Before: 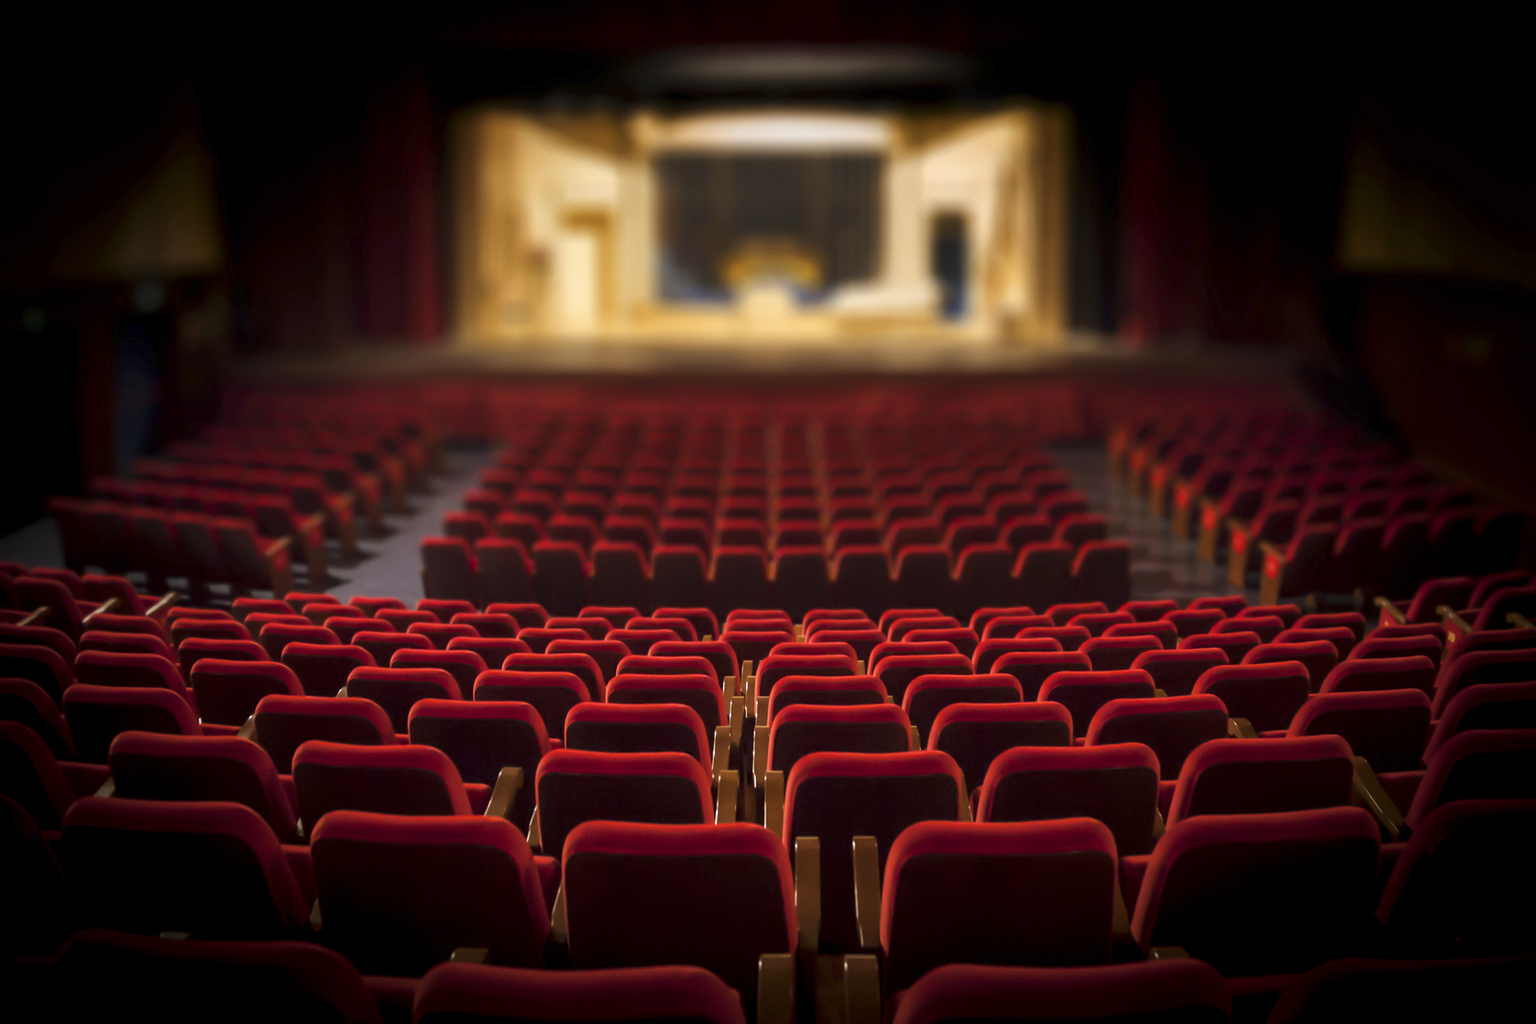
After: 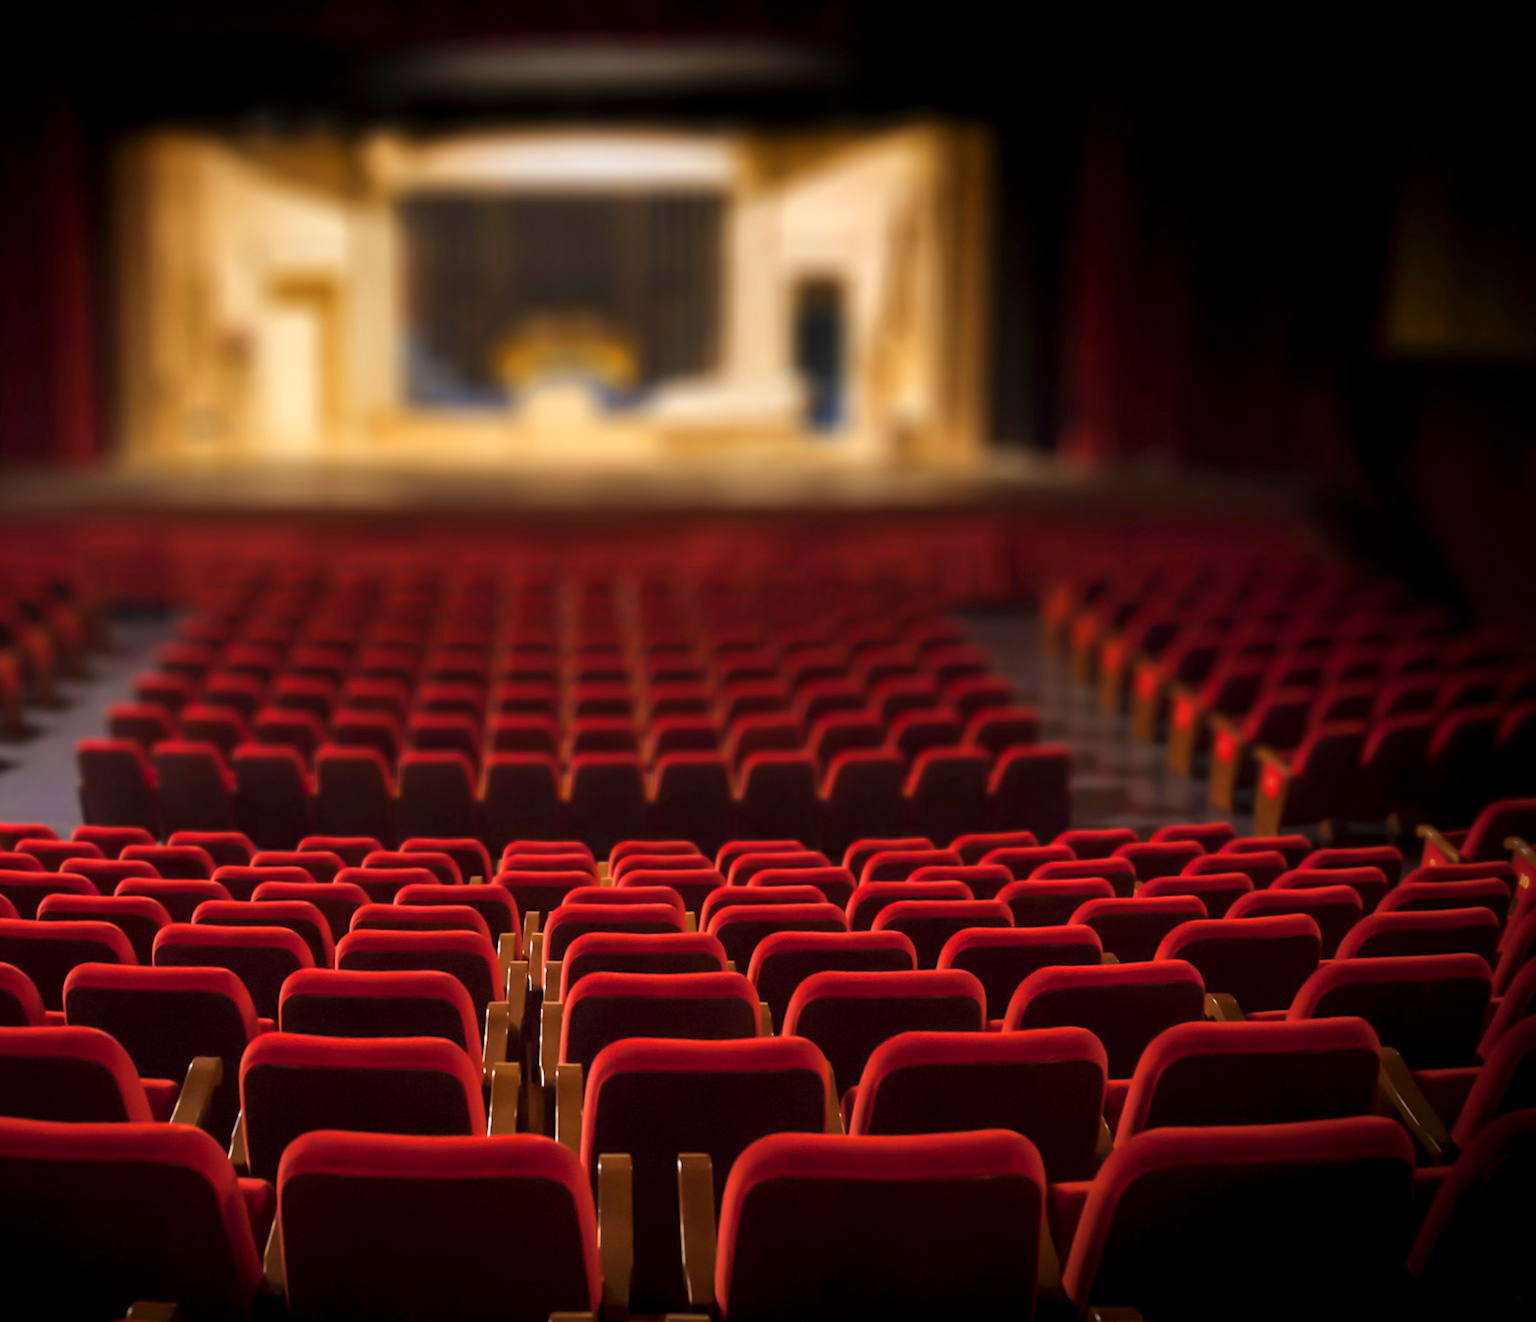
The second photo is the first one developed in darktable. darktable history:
crop and rotate: left 24.034%, top 2.838%, right 6.406%, bottom 6.299%
rotate and perspective: lens shift (vertical) 0.048, lens shift (horizontal) -0.024, automatic cropping off
